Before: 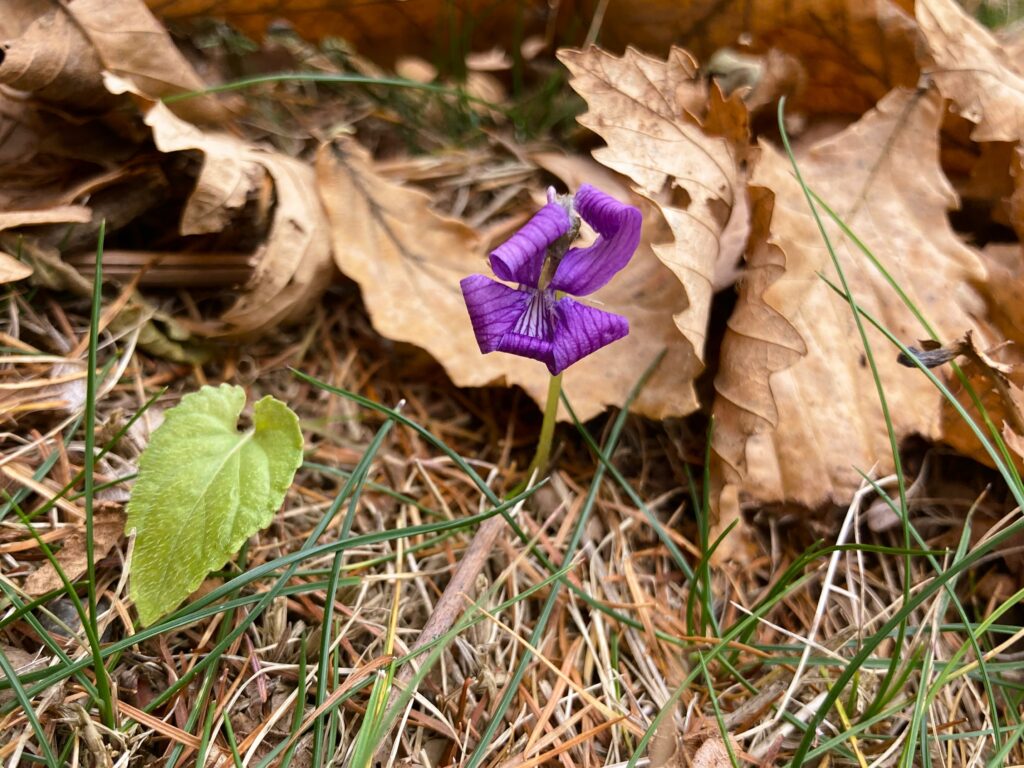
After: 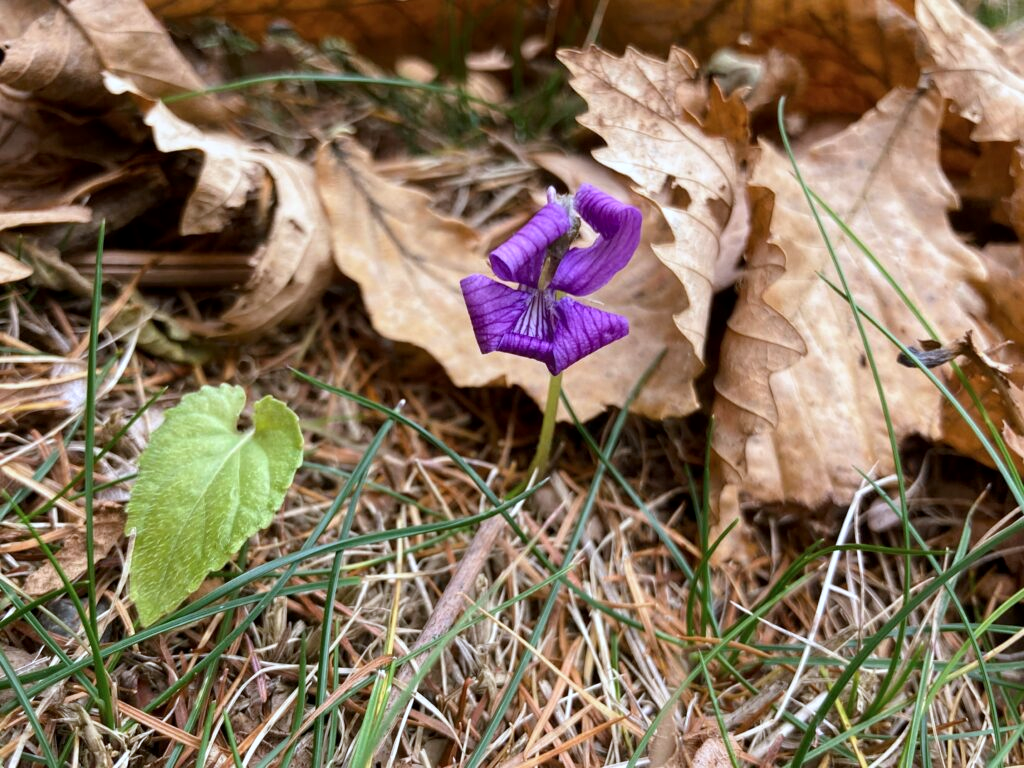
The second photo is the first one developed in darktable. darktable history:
color calibration: x 0.37, y 0.382, temperature 4313.32 K
local contrast: highlights 100%, shadows 100%, detail 120%, midtone range 0.2
